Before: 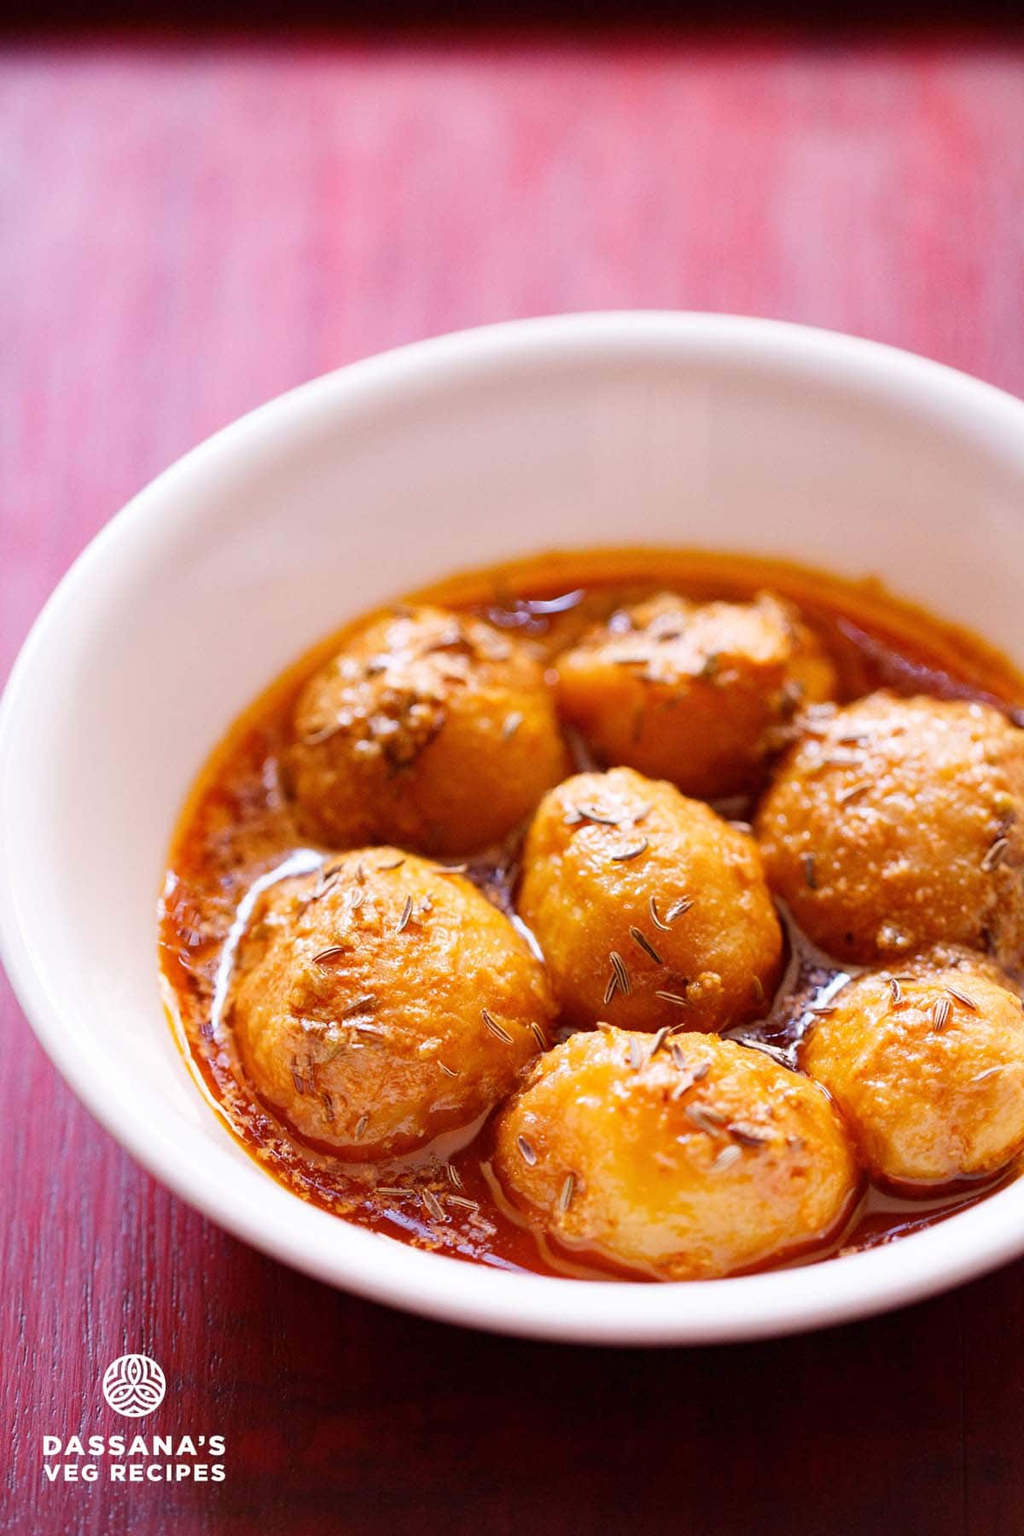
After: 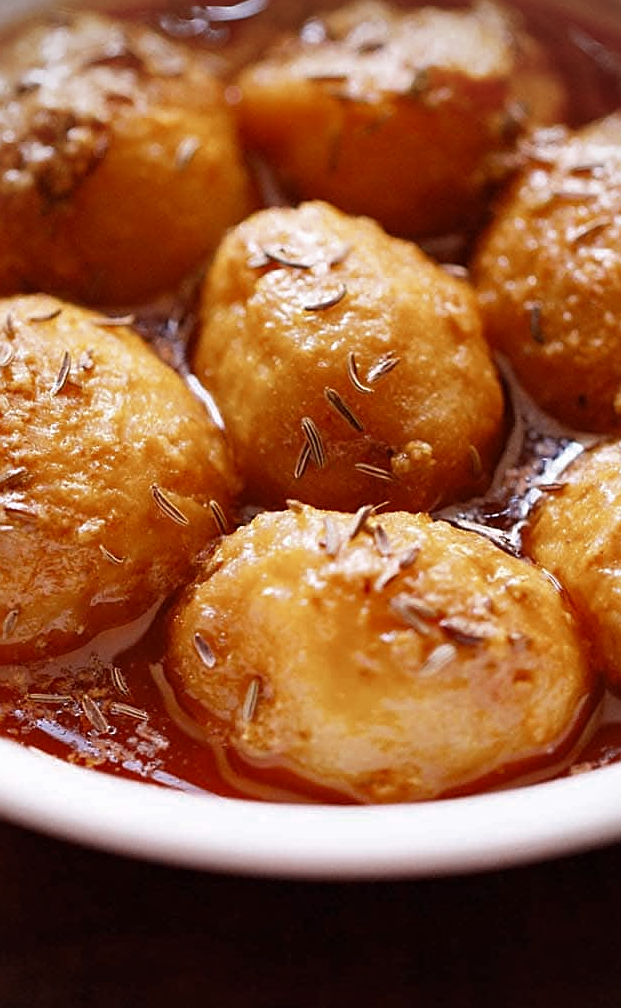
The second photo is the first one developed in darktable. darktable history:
vignetting: on, module defaults
sharpen: on, module defaults
crop: left 34.479%, top 38.822%, right 13.718%, bottom 5.172%
color zones: curves: ch0 [(0, 0.5) (0.125, 0.4) (0.25, 0.5) (0.375, 0.4) (0.5, 0.4) (0.625, 0.35) (0.75, 0.35) (0.875, 0.5)]; ch1 [(0, 0.35) (0.125, 0.45) (0.25, 0.35) (0.375, 0.35) (0.5, 0.35) (0.625, 0.35) (0.75, 0.45) (0.875, 0.35)]; ch2 [(0, 0.6) (0.125, 0.5) (0.25, 0.5) (0.375, 0.6) (0.5, 0.6) (0.625, 0.5) (0.75, 0.5) (0.875, 0.5)]
